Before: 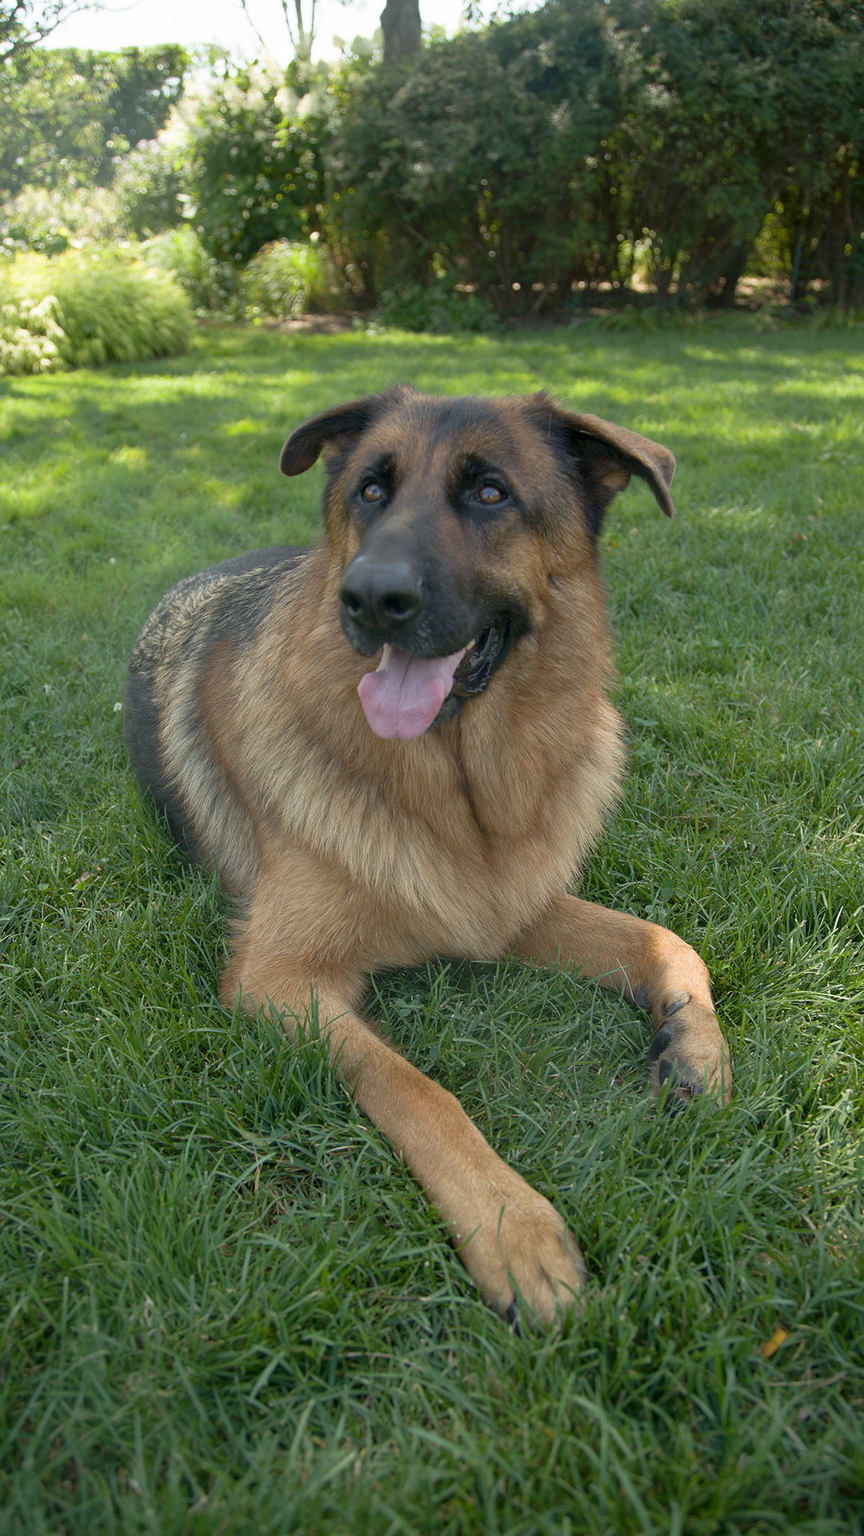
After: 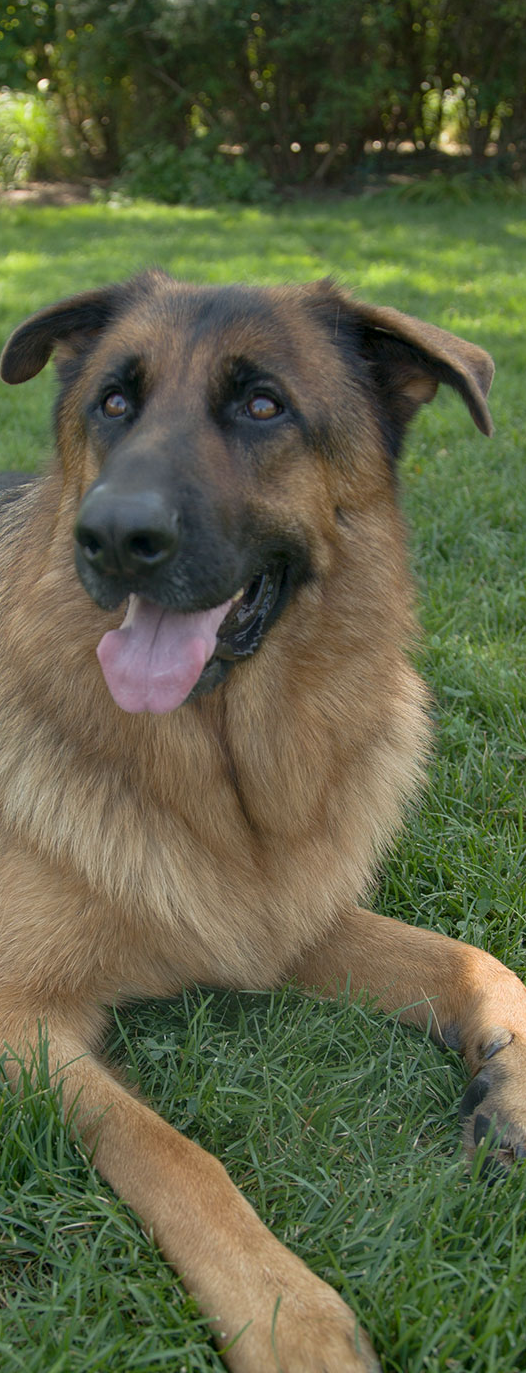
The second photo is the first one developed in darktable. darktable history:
crop: left 32.48%, top 10.987%, right 18.796%, bottom 17.504%
